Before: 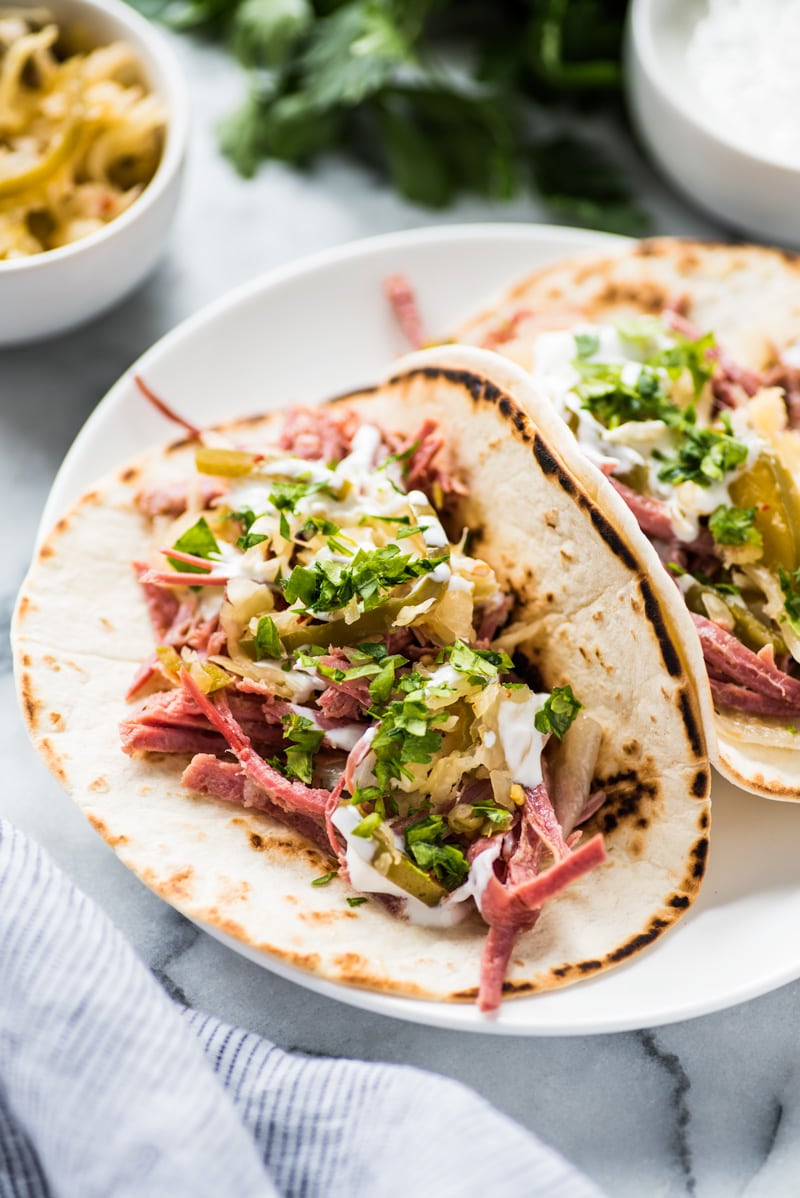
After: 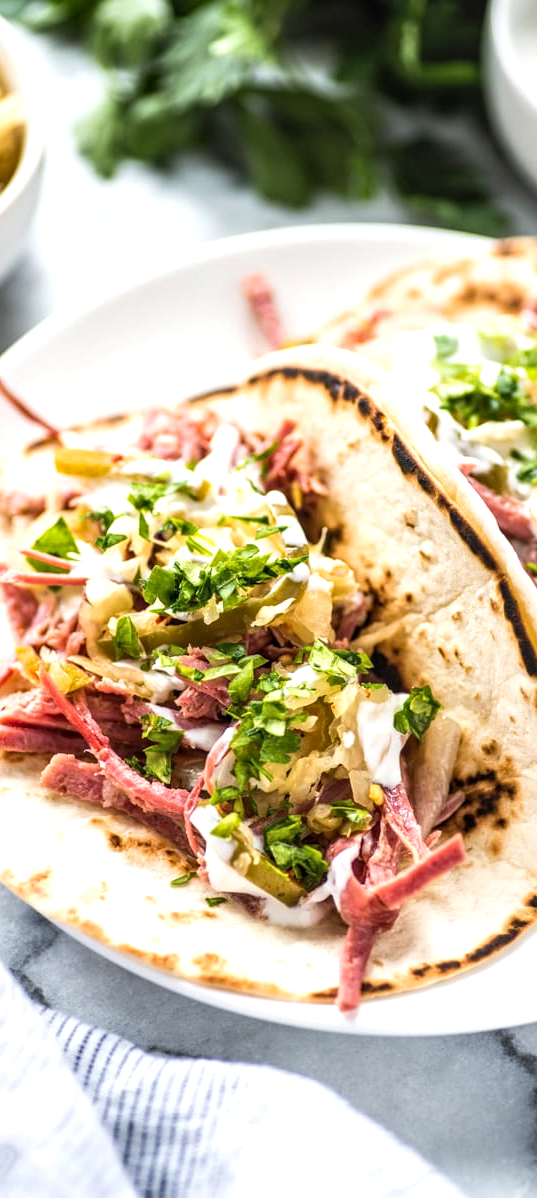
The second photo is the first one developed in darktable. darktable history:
crop and rotate: left 17.654%, right 15.171%
exposure: exposure 0.44 EV, compensate highlight preservation false
tone curve: curves: ch0 [(0, 0) (0.003, 0.003) (0.011, 0.011) (0.025, 0.024) (0.044, 0.043) (0.069, 0.068) (0.1, 0.098) (0.136, 0.133) (0.177, 0.174) (0.224, 0.22) (0.277, 0.272) (0.335, 0.329) (0.399, 0.391) (0.468, 0.459) (0.543, 0.545) (0.623, 0.625) (0.709, 0.711) (0.801, 0.802) (0.898, 0.898) (1, 1)], color space Lab, independent channels, preserve colors none
local contrast: on, module defaults
